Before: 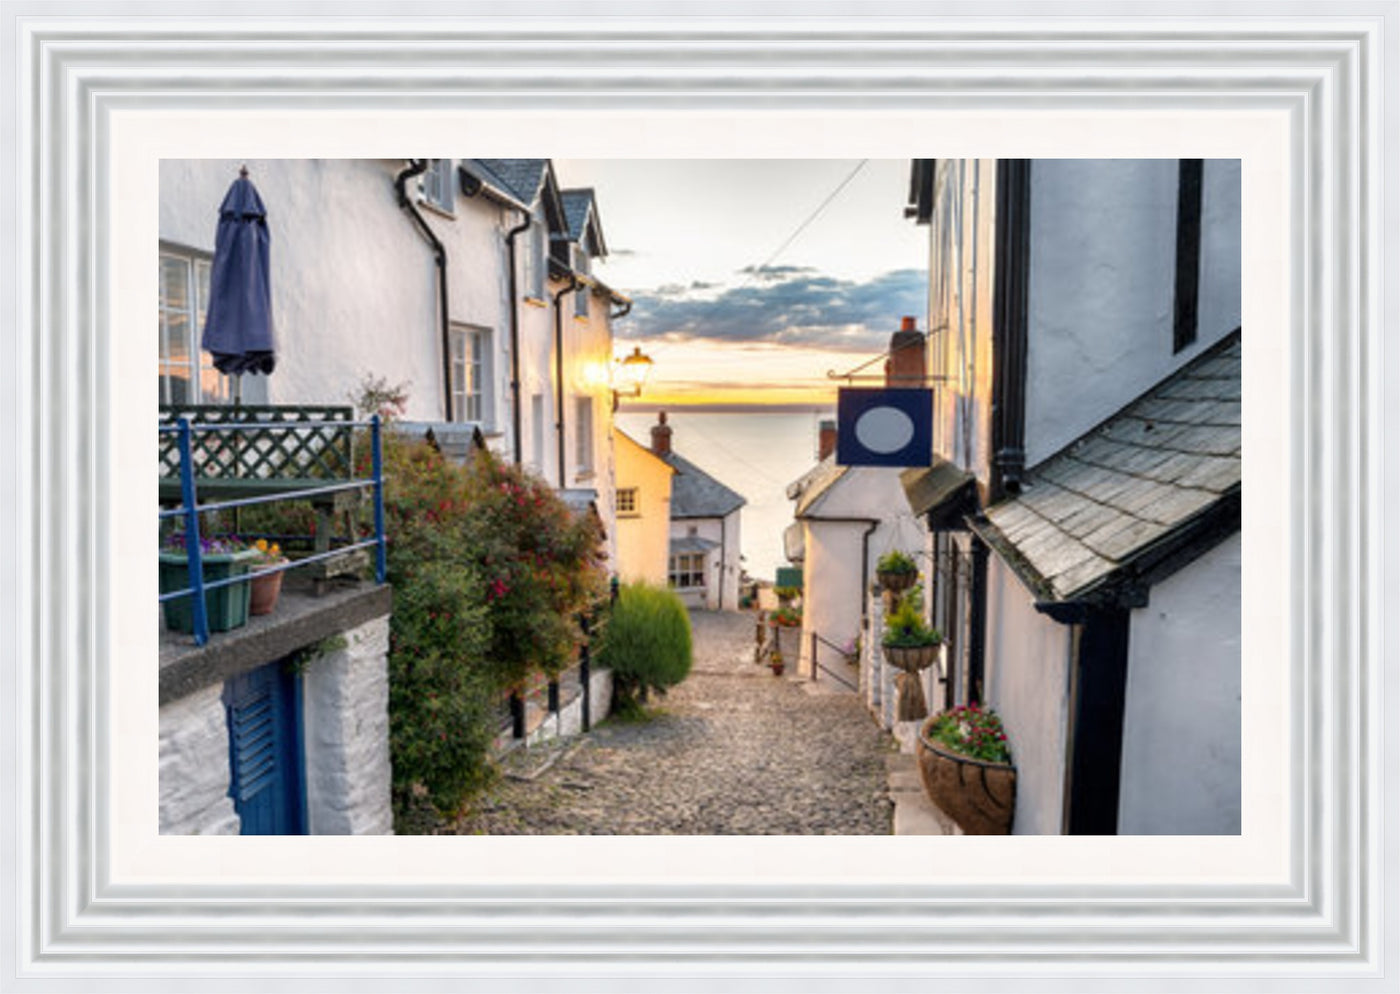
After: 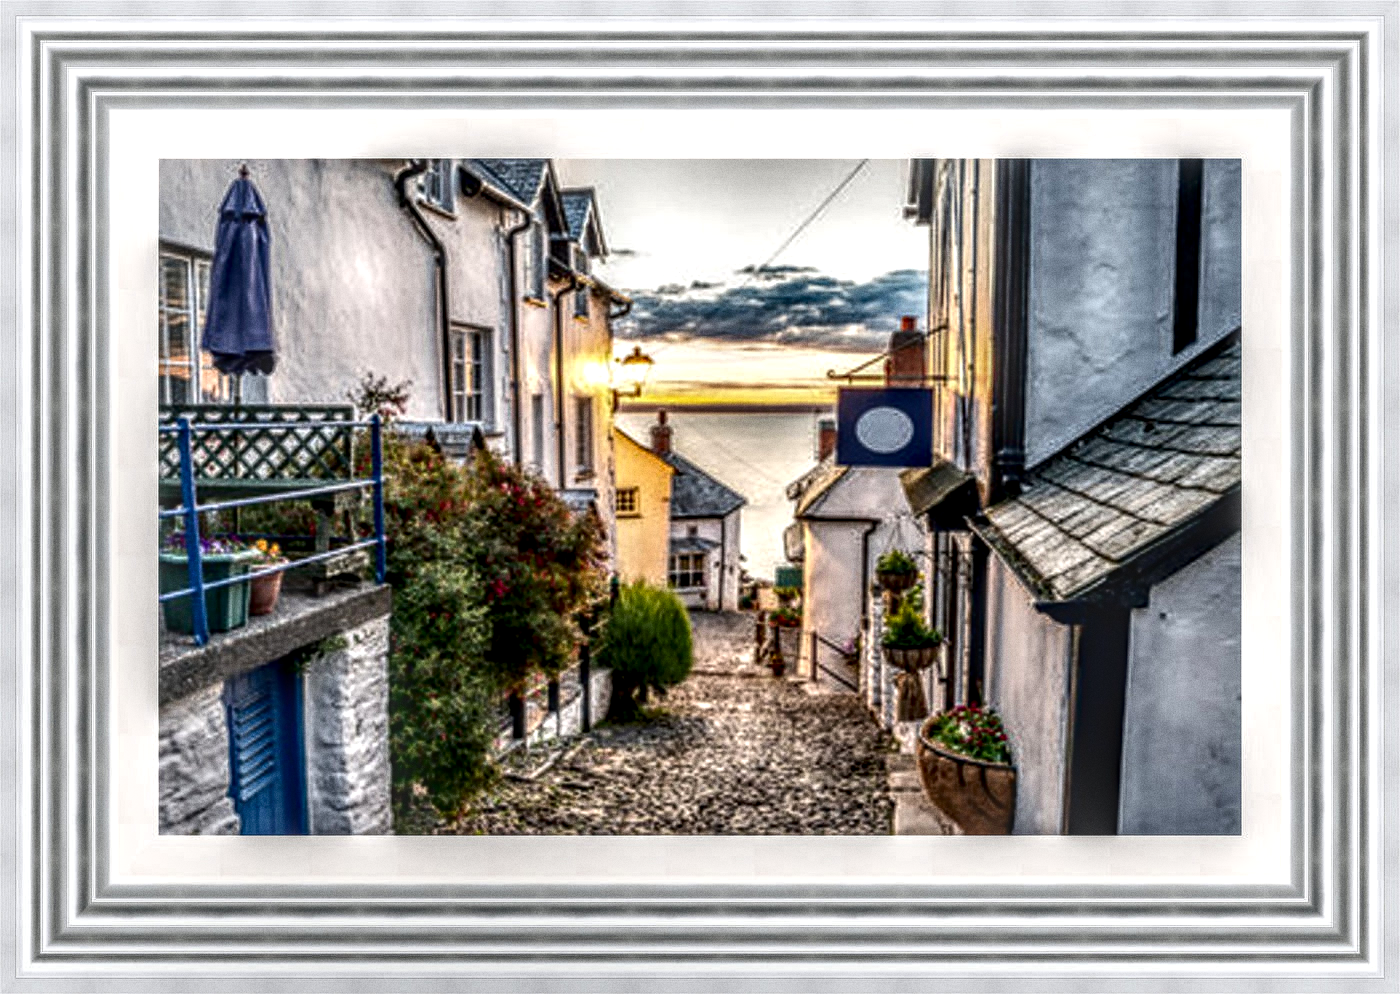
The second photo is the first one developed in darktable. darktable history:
local contrast: highlights 0%, shadows 0%, detail 300%, midtone range 0.3
grain: coarseness 7.08 ISO, strength 21.67%, mid-tones bias 59.58%
contrast brightness saturation: contrast 0.19, brightness -0.24, saturation 0.11
